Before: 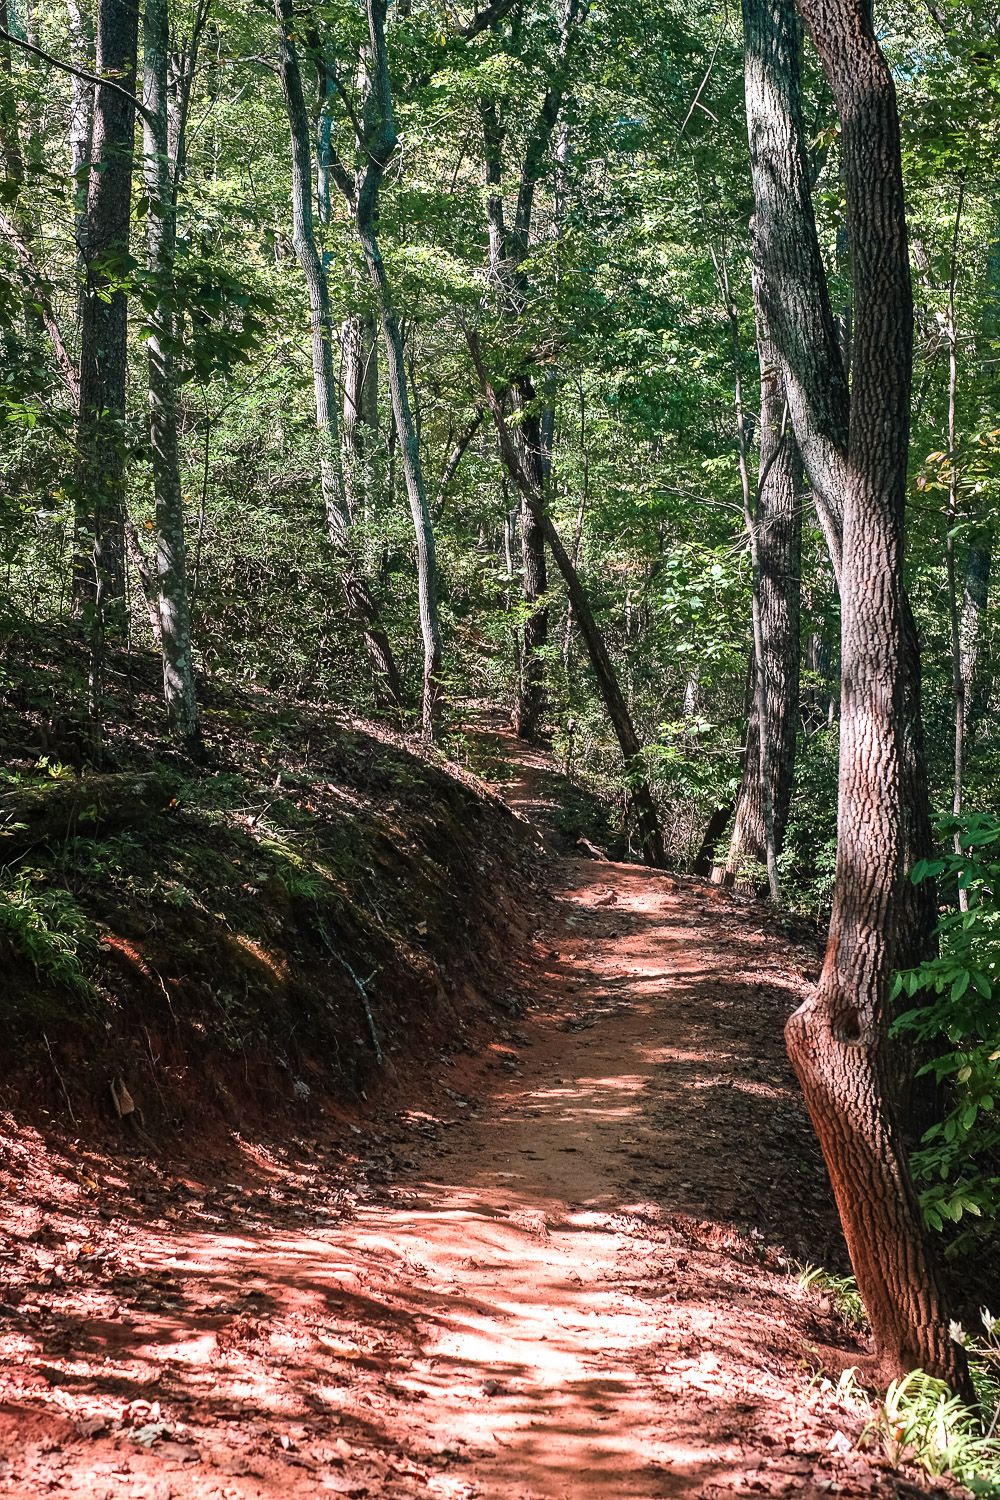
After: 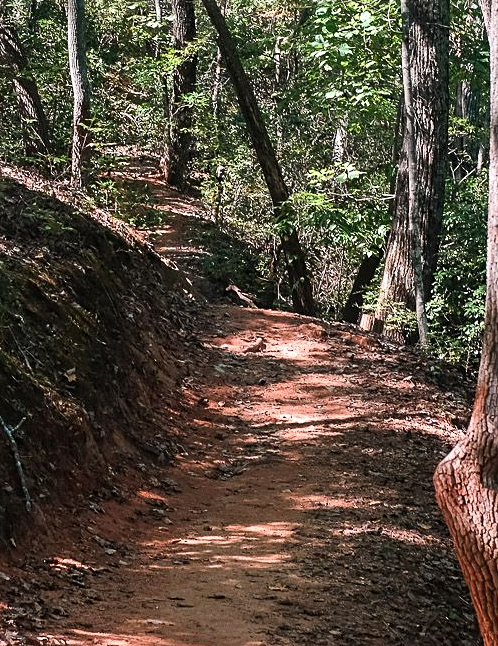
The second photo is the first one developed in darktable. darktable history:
crop: left 35.142%, top 36.917%, right 15.034%, bottom 20.015%
sharpen: amount 0.213
